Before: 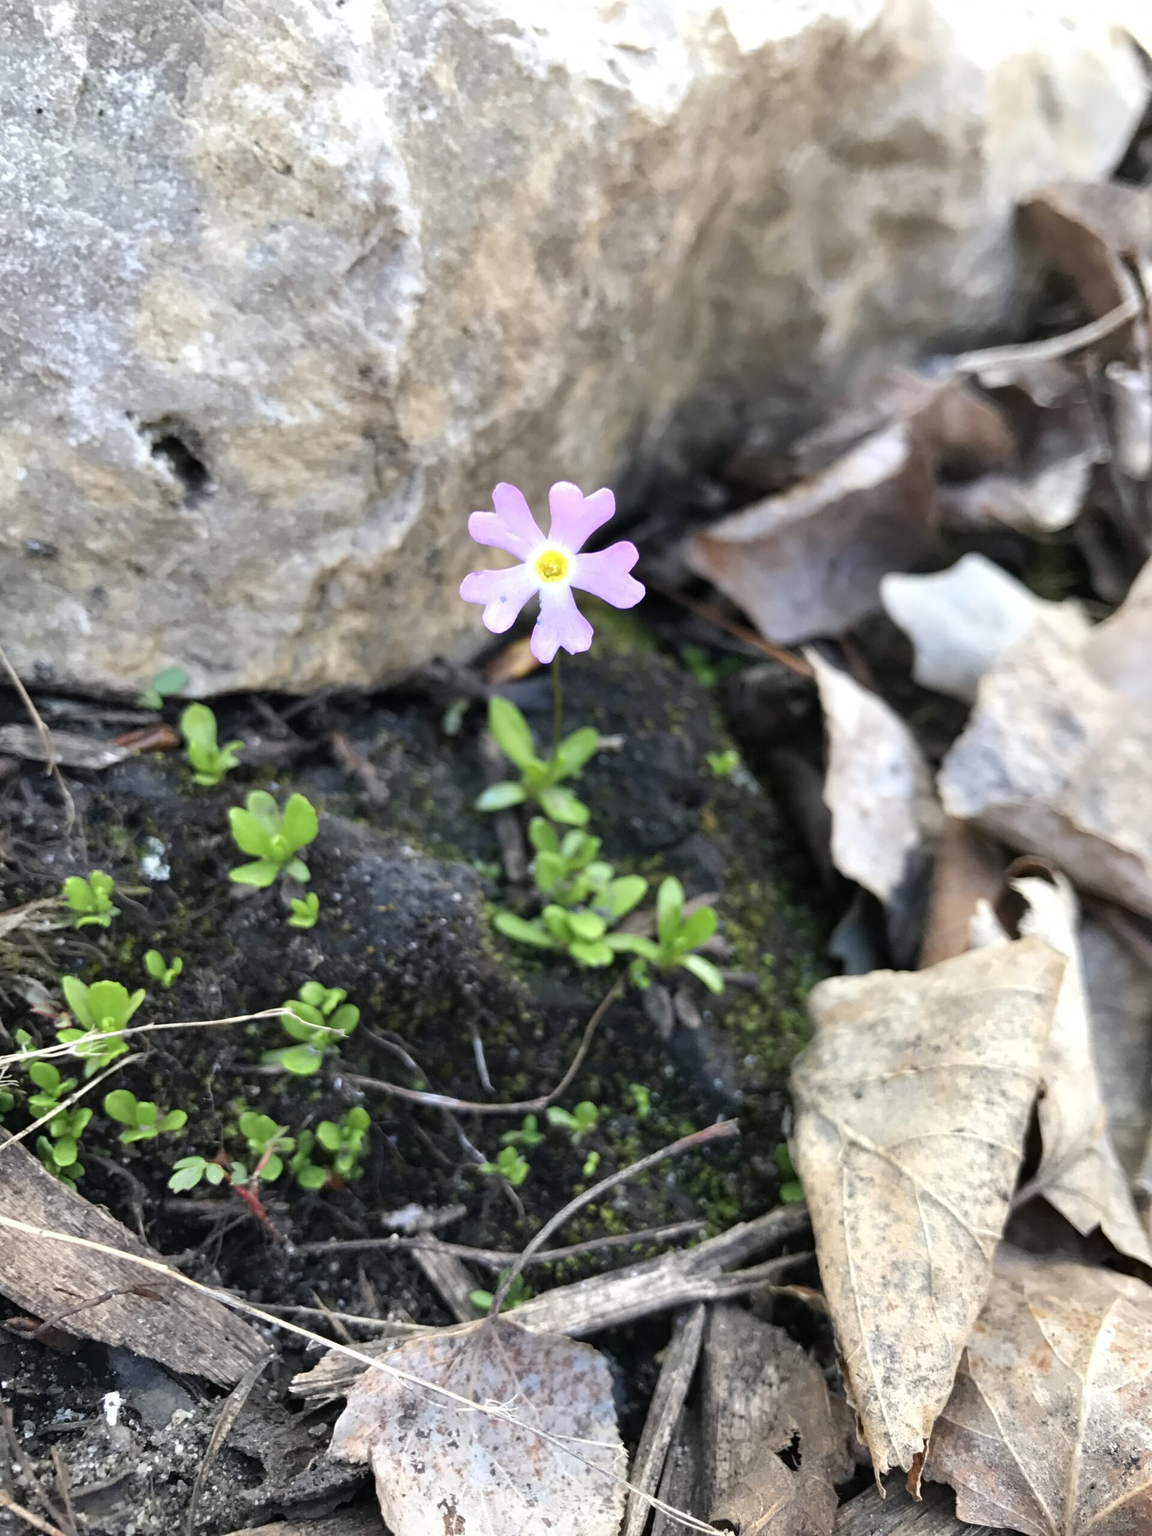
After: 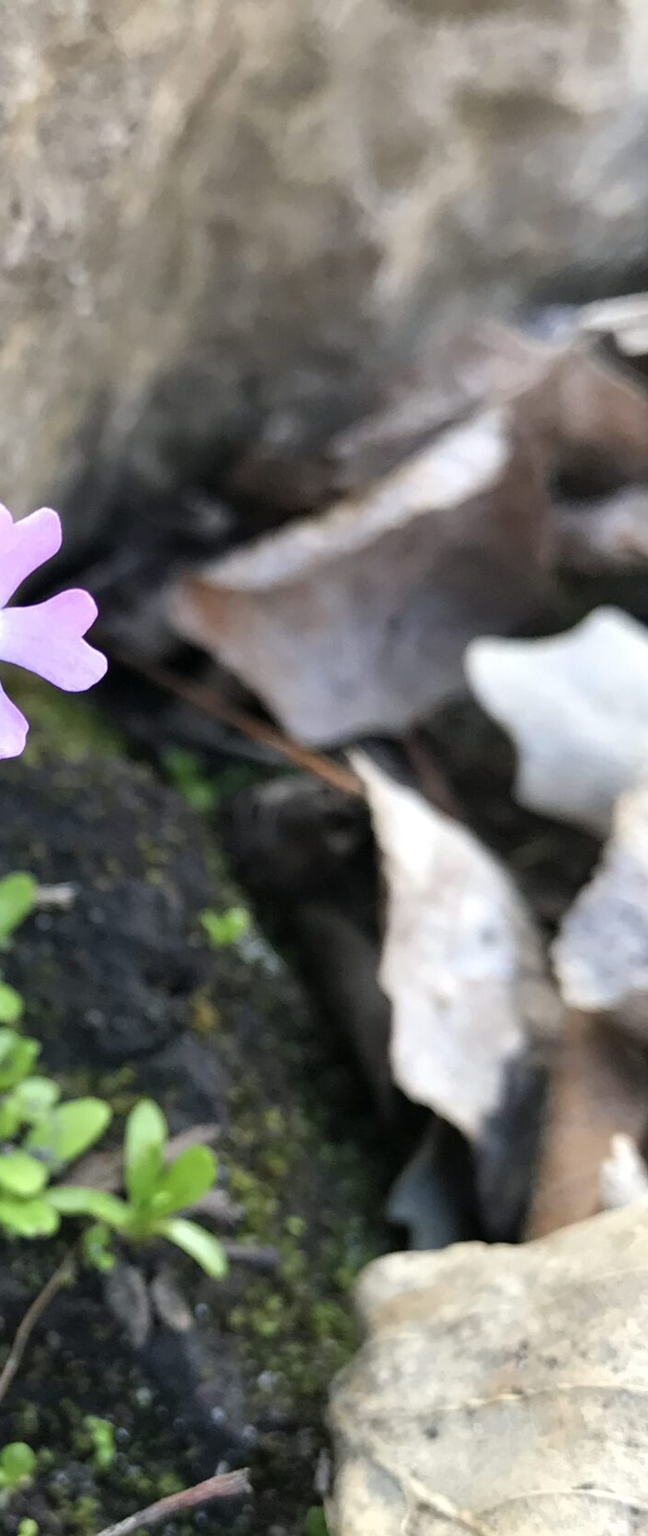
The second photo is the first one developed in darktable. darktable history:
crop and rotate: left 49.936%, top 10.094%, right 13.136%, bottom 24.256%
